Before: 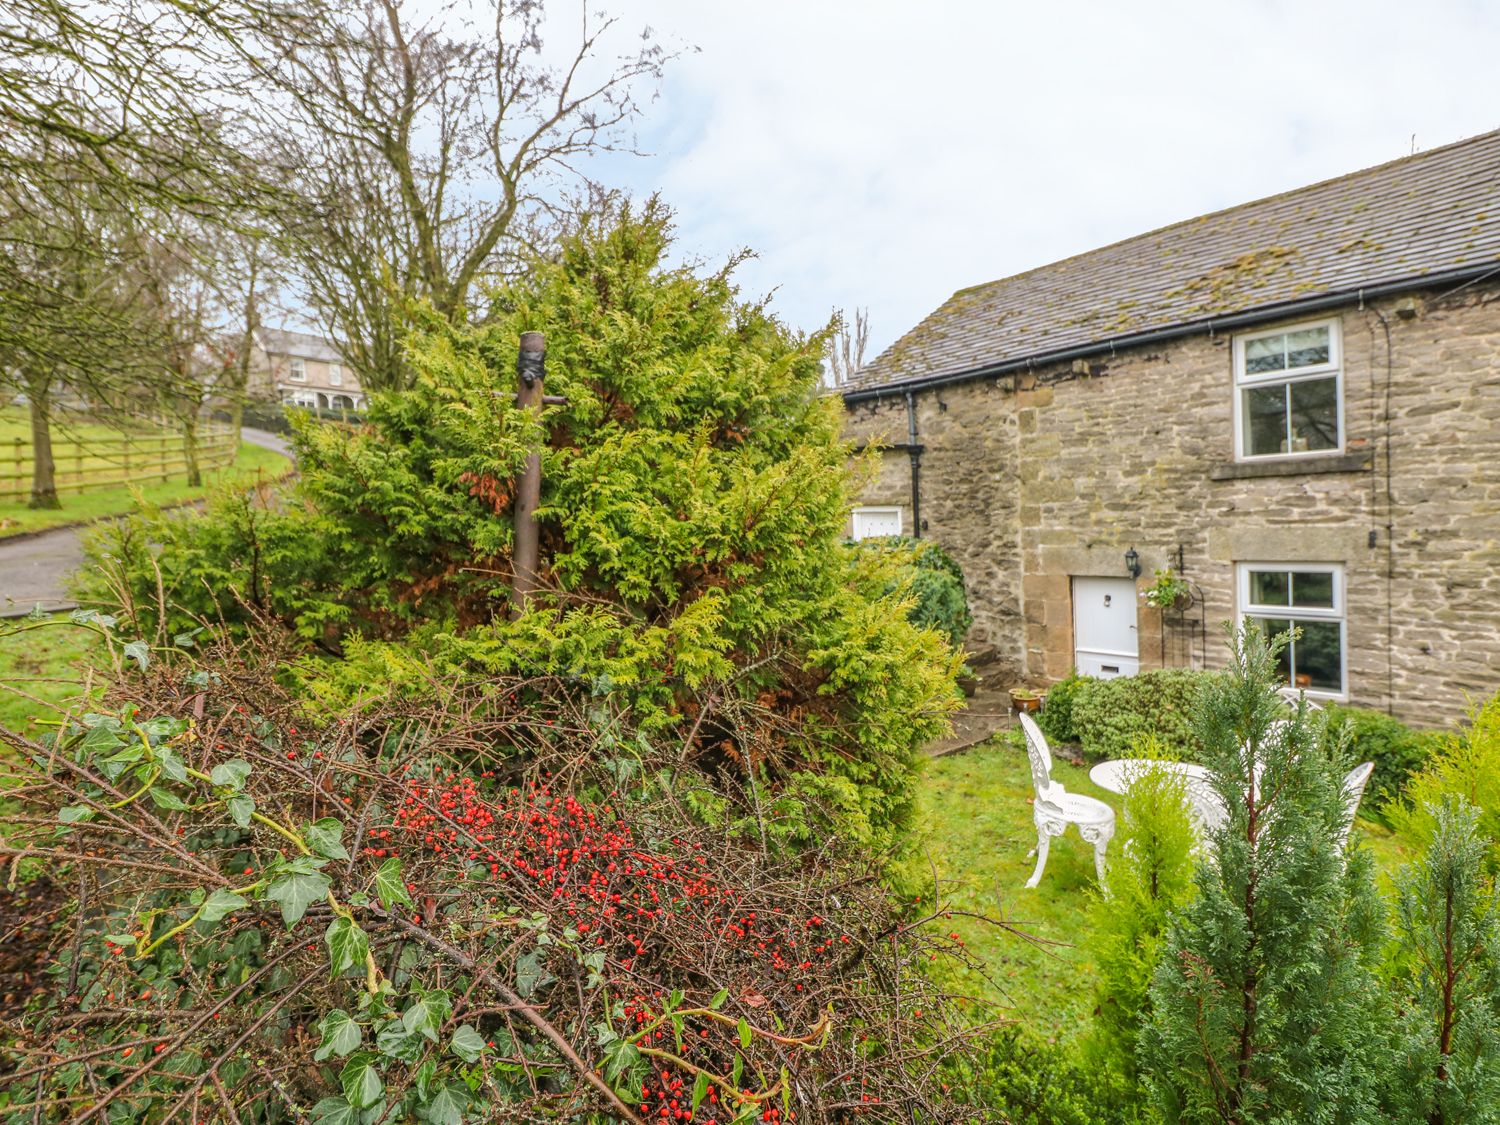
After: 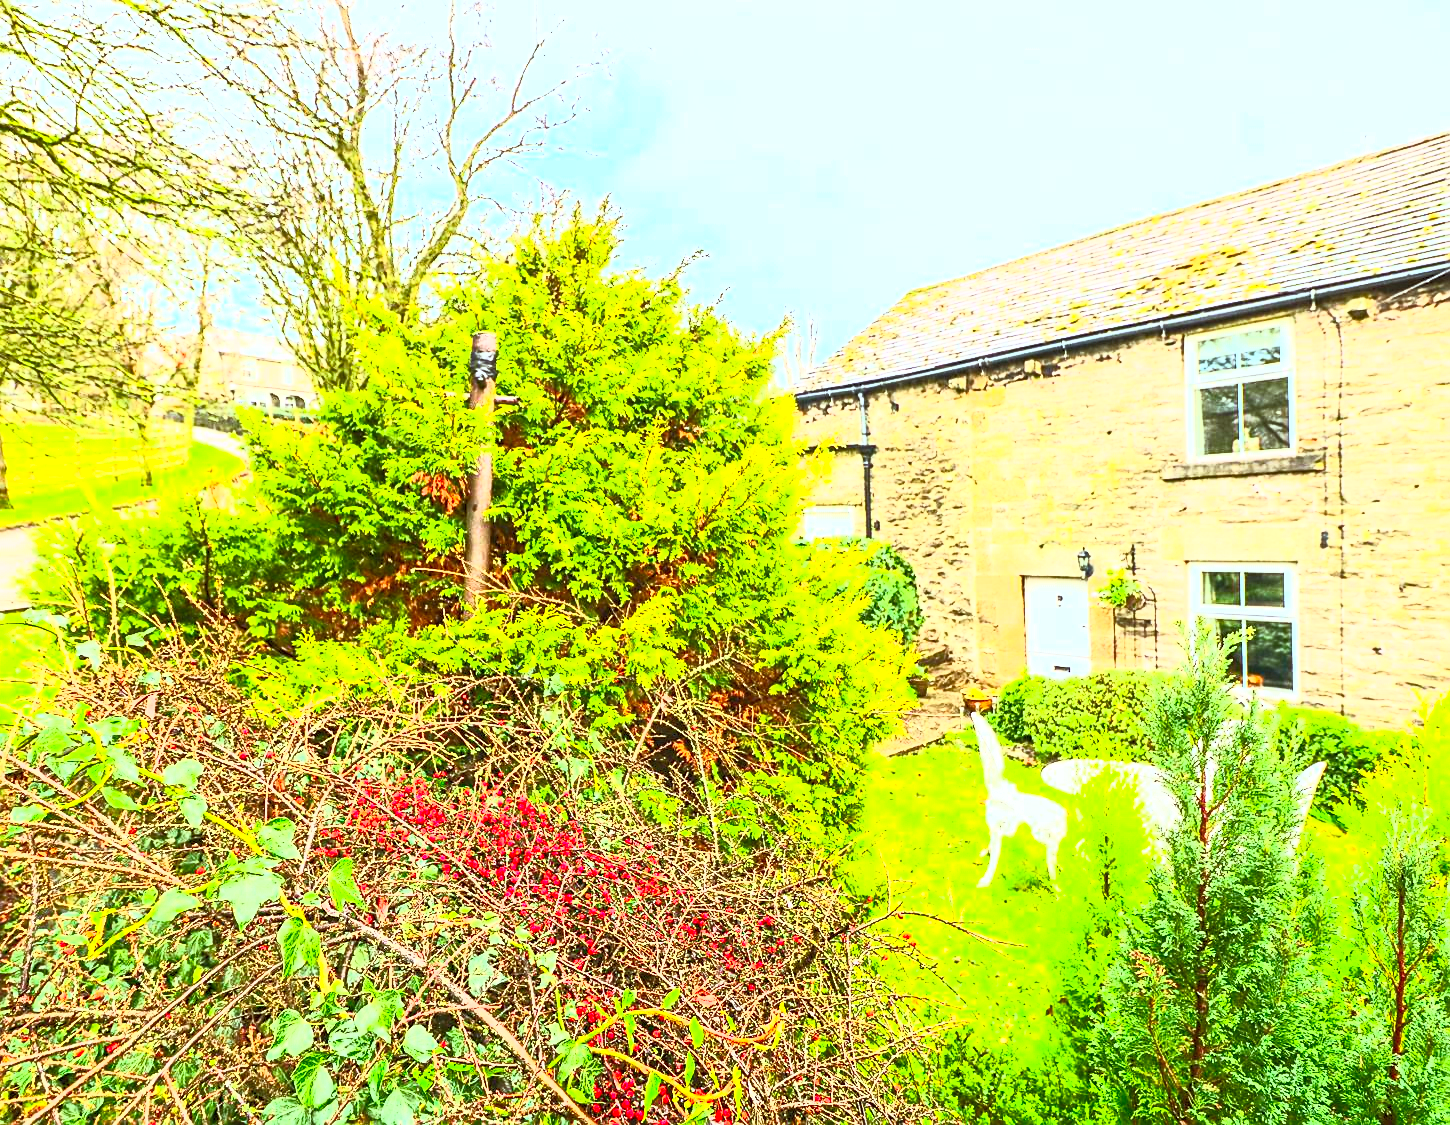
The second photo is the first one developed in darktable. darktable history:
exposure: exposure 0.496 EV, compensate exposure bias true, compensate highlight preservation false
color correction: highlights a* -4.95, highlights b* -3.35, shadows a* 4.16, shadows b* 4.35
contrast brightness saturation: contrast 0.999, brightness 0.999, saturation 0.984
crop and rotate: left 3.332%
sharpen: on, module defaults
